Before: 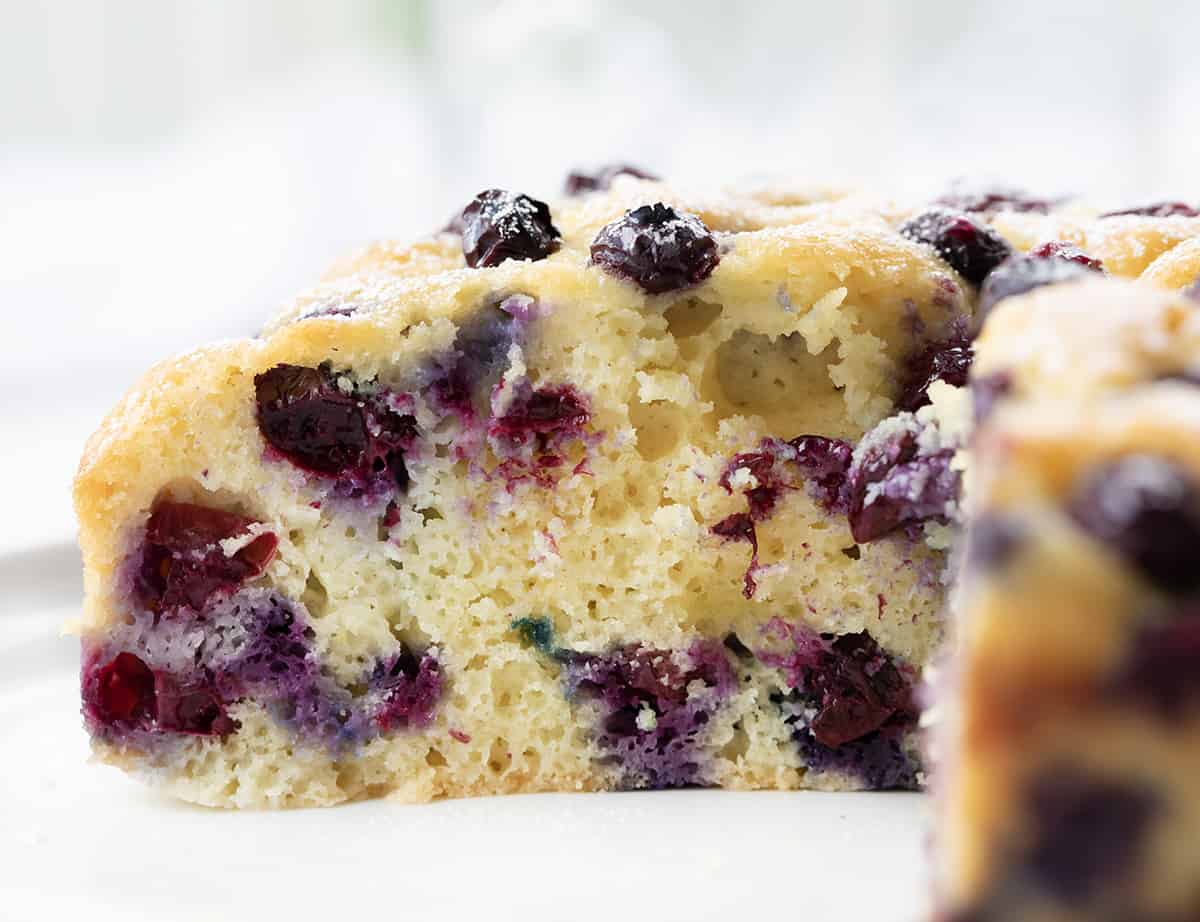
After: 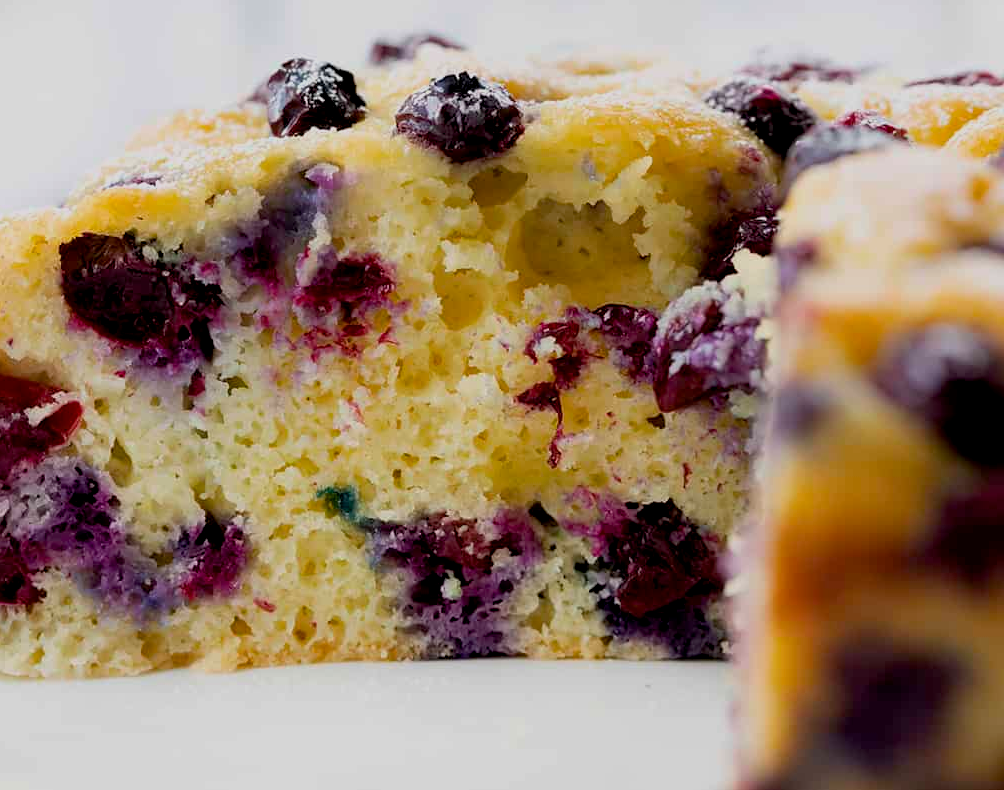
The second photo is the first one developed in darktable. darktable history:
exposure: black level correction 0.011, exposure -0.478 EV, compensate highlight preservation false
crop: left 16.315%, top 14.246%
color balance rgb: perceptual saturation grading › global saturation 10%, global vibrance 20%
